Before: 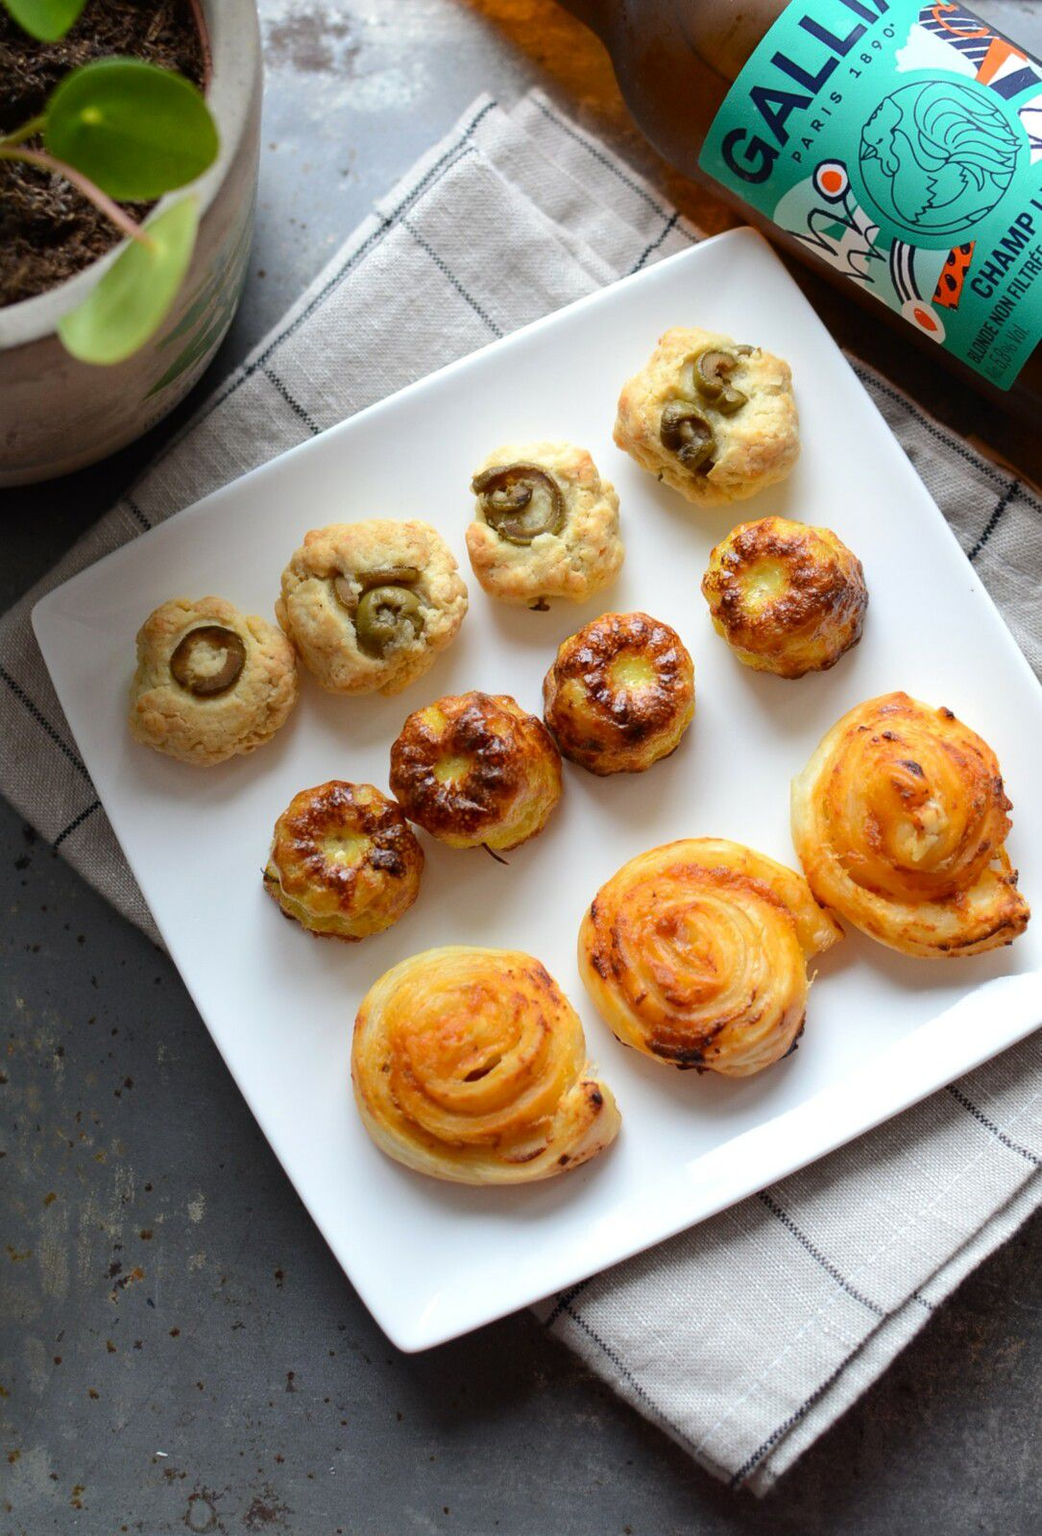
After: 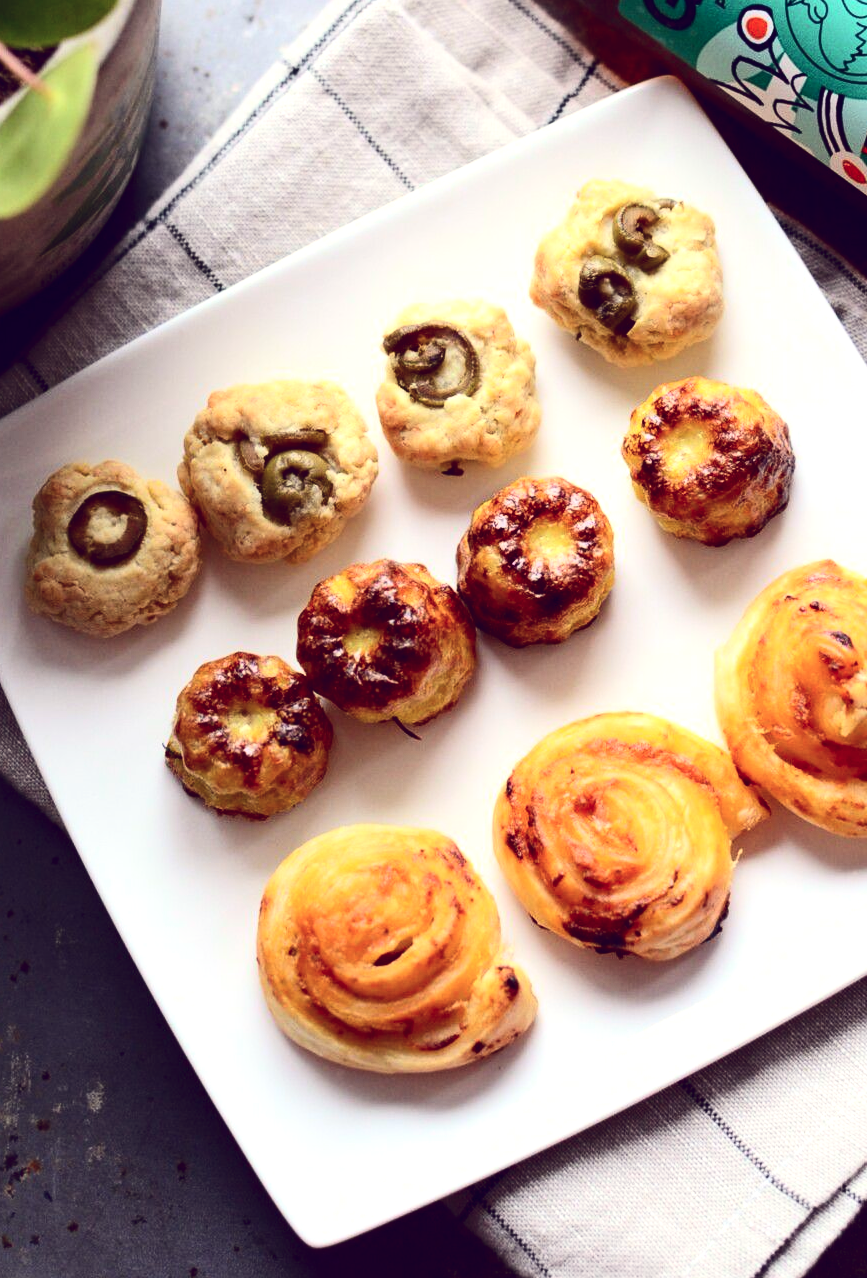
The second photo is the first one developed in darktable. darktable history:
crop and rotate: left 10.071%, top 10.071%, right 10.02%, bottom 10.02%
color balance: lift [1.001, 0.997, 0.99, 1.01], gamma [1.007, 1, 0.975, 1.025], gain [1, 1.065, 1.052, 0.935], contrast 13.25%
contrast brightness saturation: contrast 0.28
